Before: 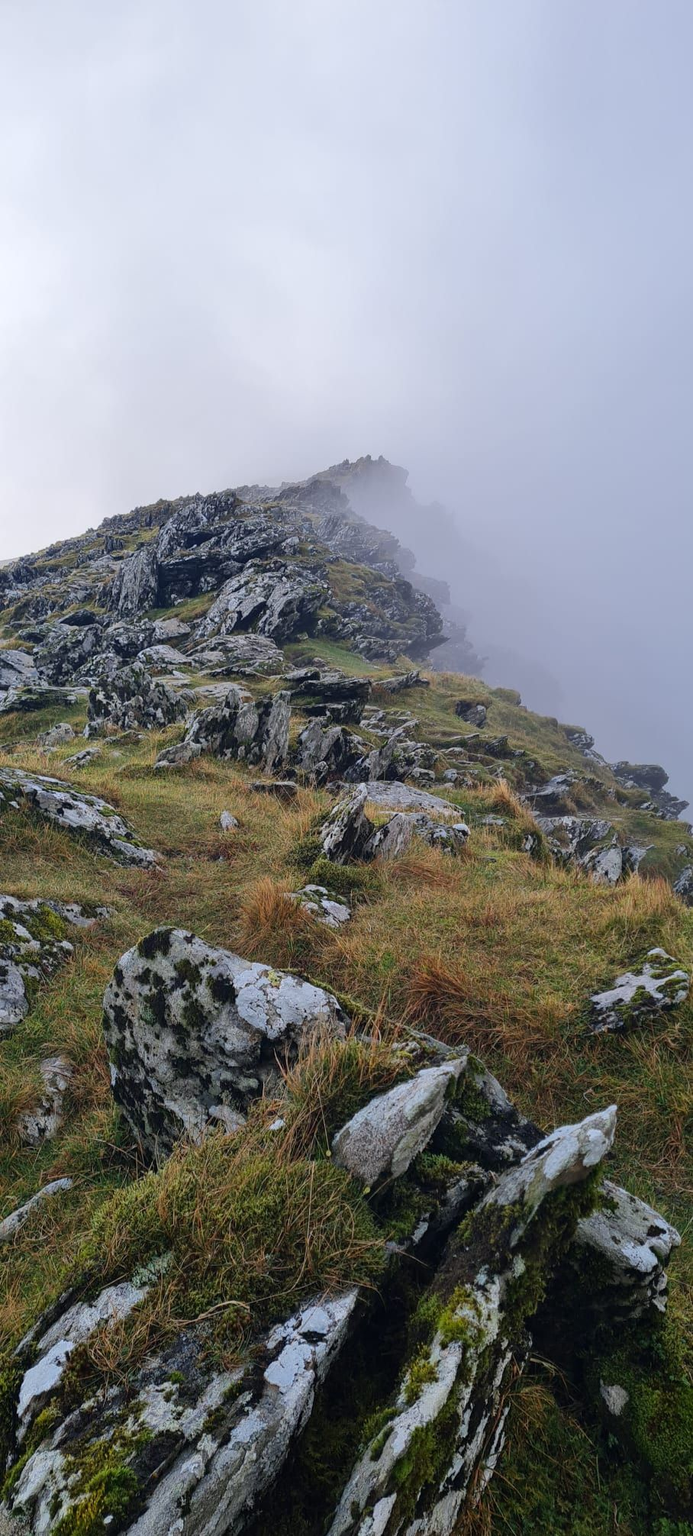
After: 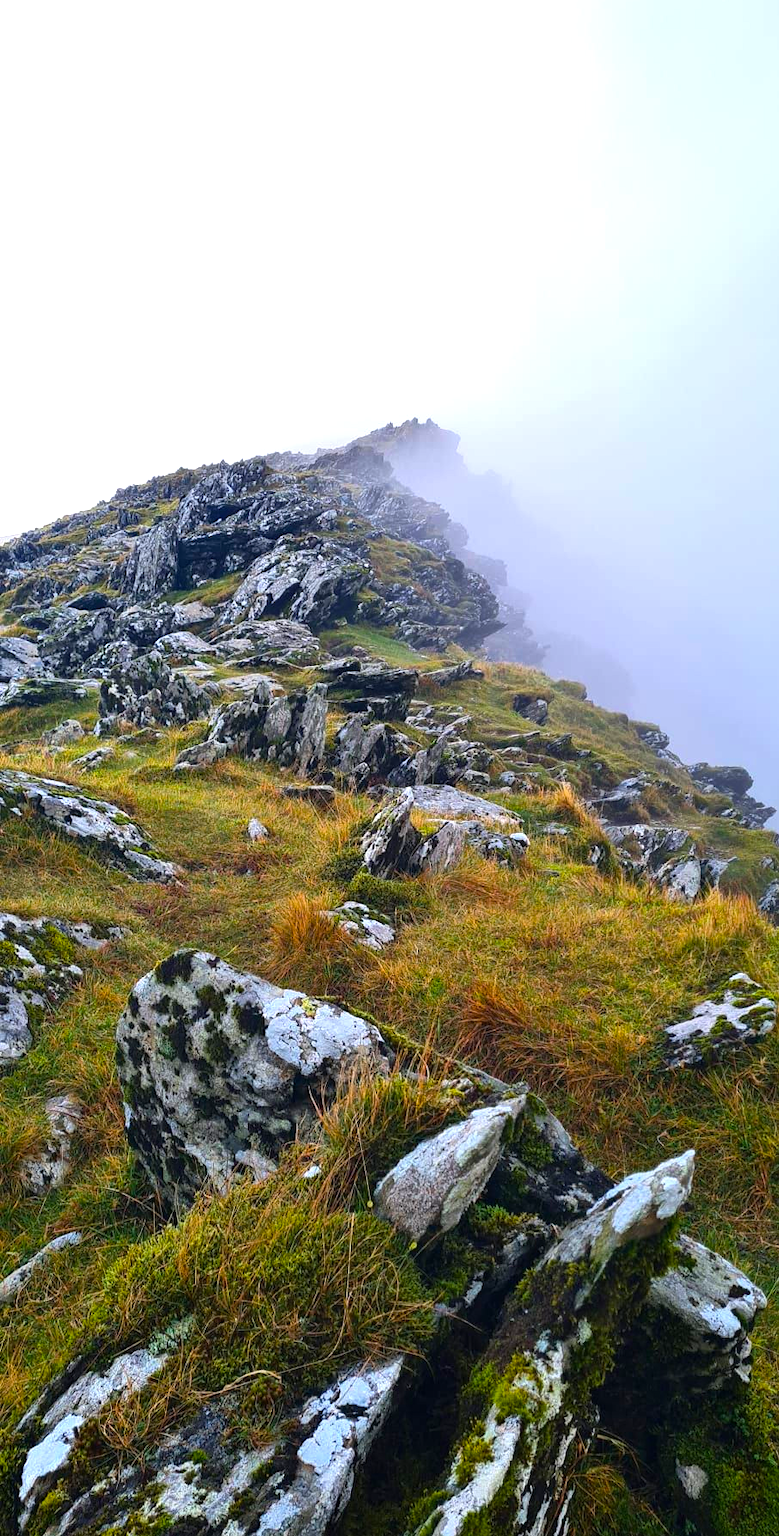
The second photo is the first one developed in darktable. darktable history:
color balance rgb: linear chroma grading › global chroma 9.974%, perceptual saturation grading › global saturation 30.969%, perceptual brilliance grading › global brilliance 12.608%, perceptual brilliance grading › highlights 14.834%, global vibrance 20%
crop and rotate: top 5.518%, bottom 5.639%
